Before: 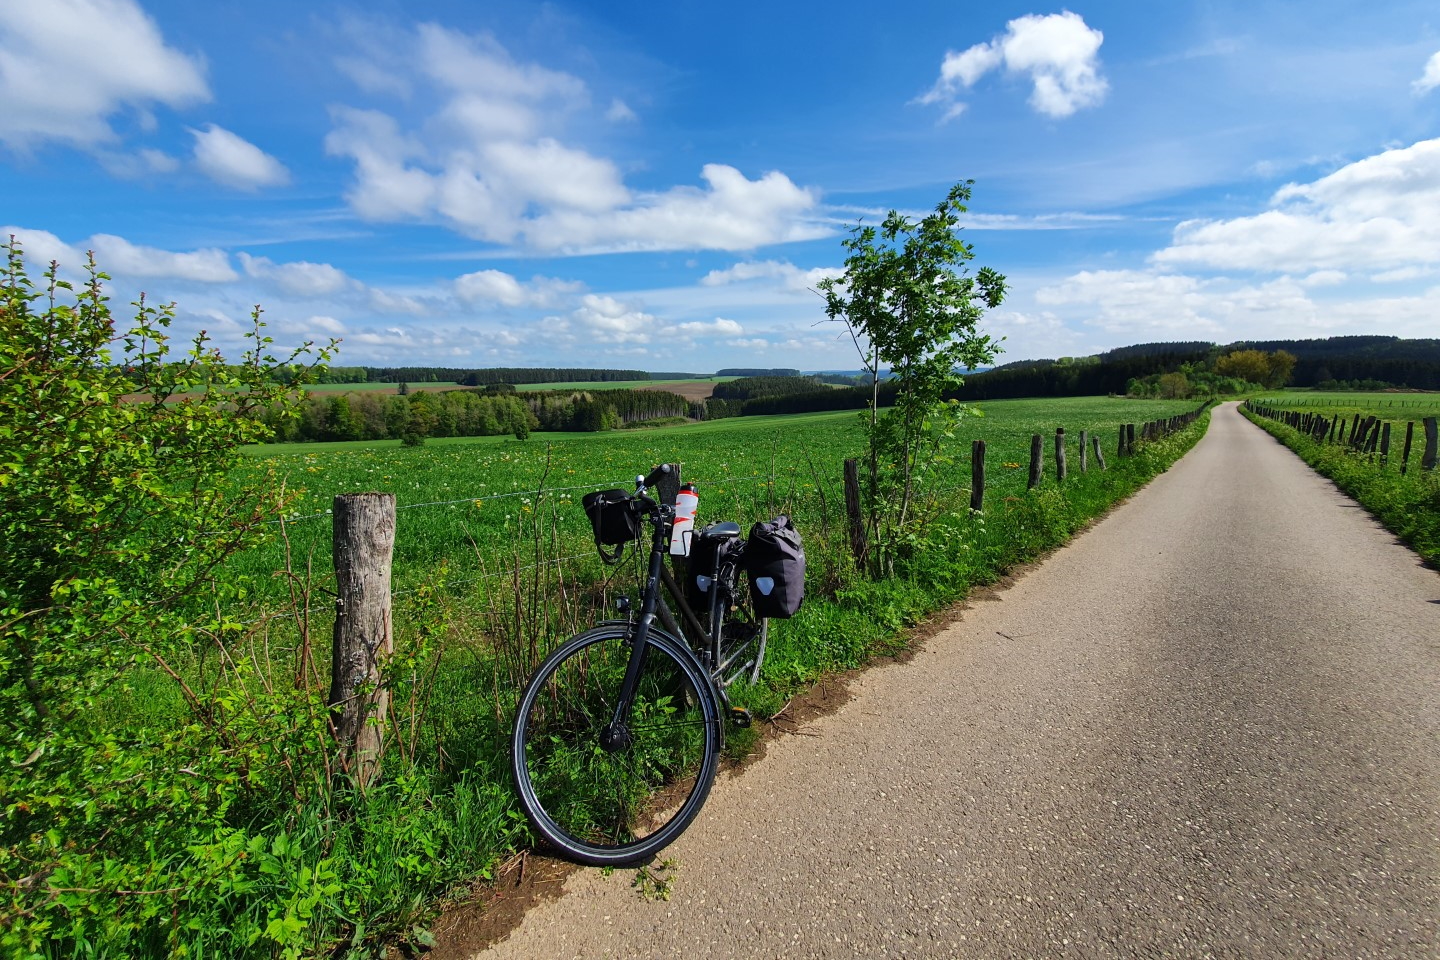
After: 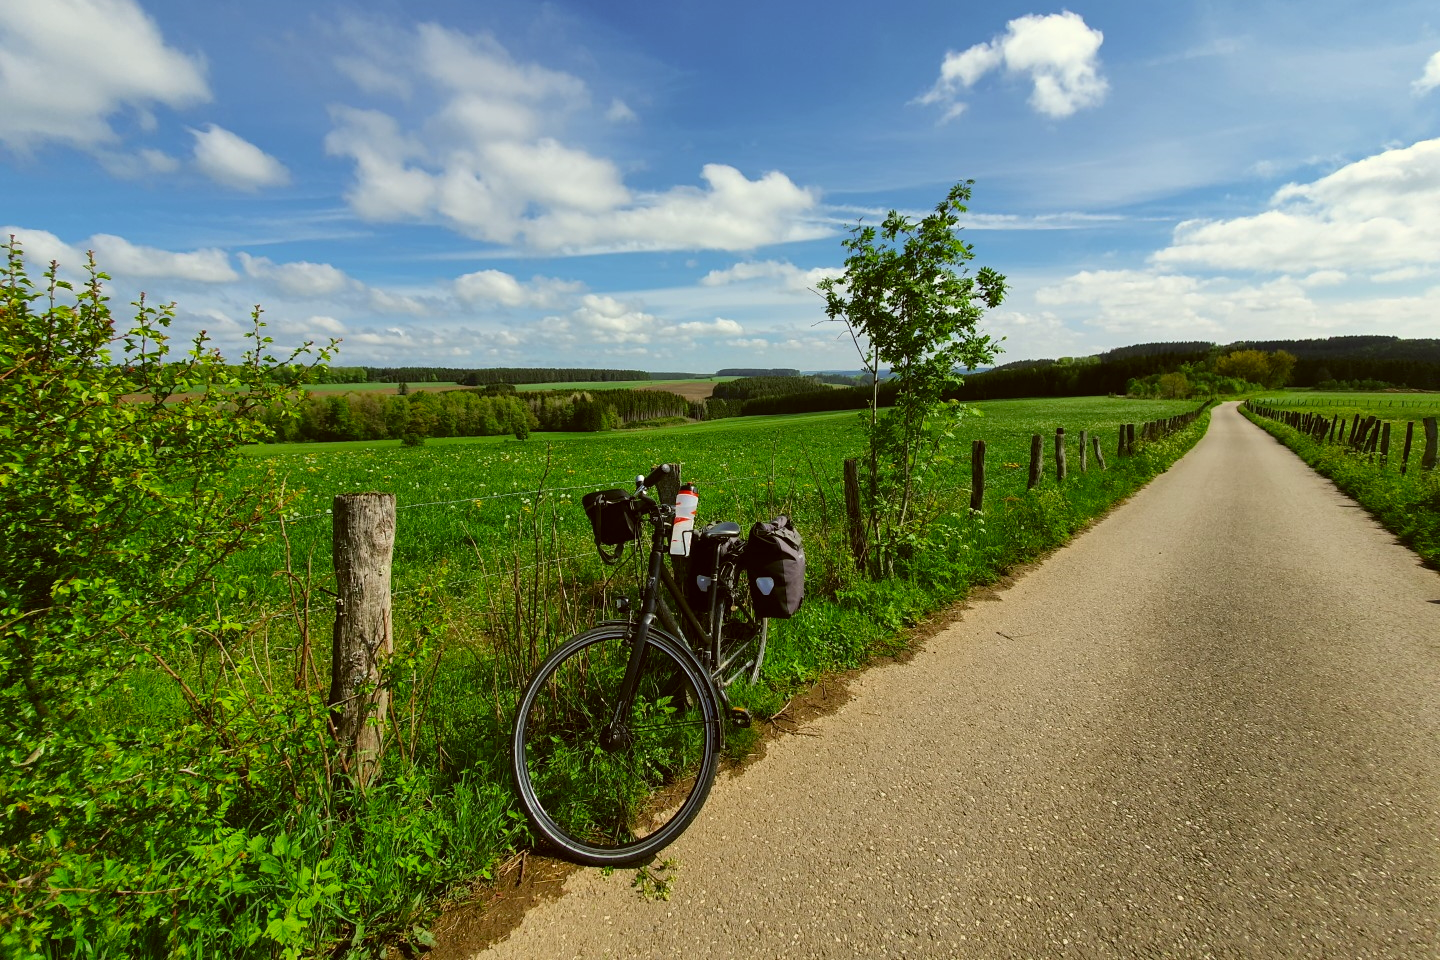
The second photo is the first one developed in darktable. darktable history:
color correction: highlights a* -1.53, highlights b* 10.04, shadows a* 0.654, shadows b* 19.08
